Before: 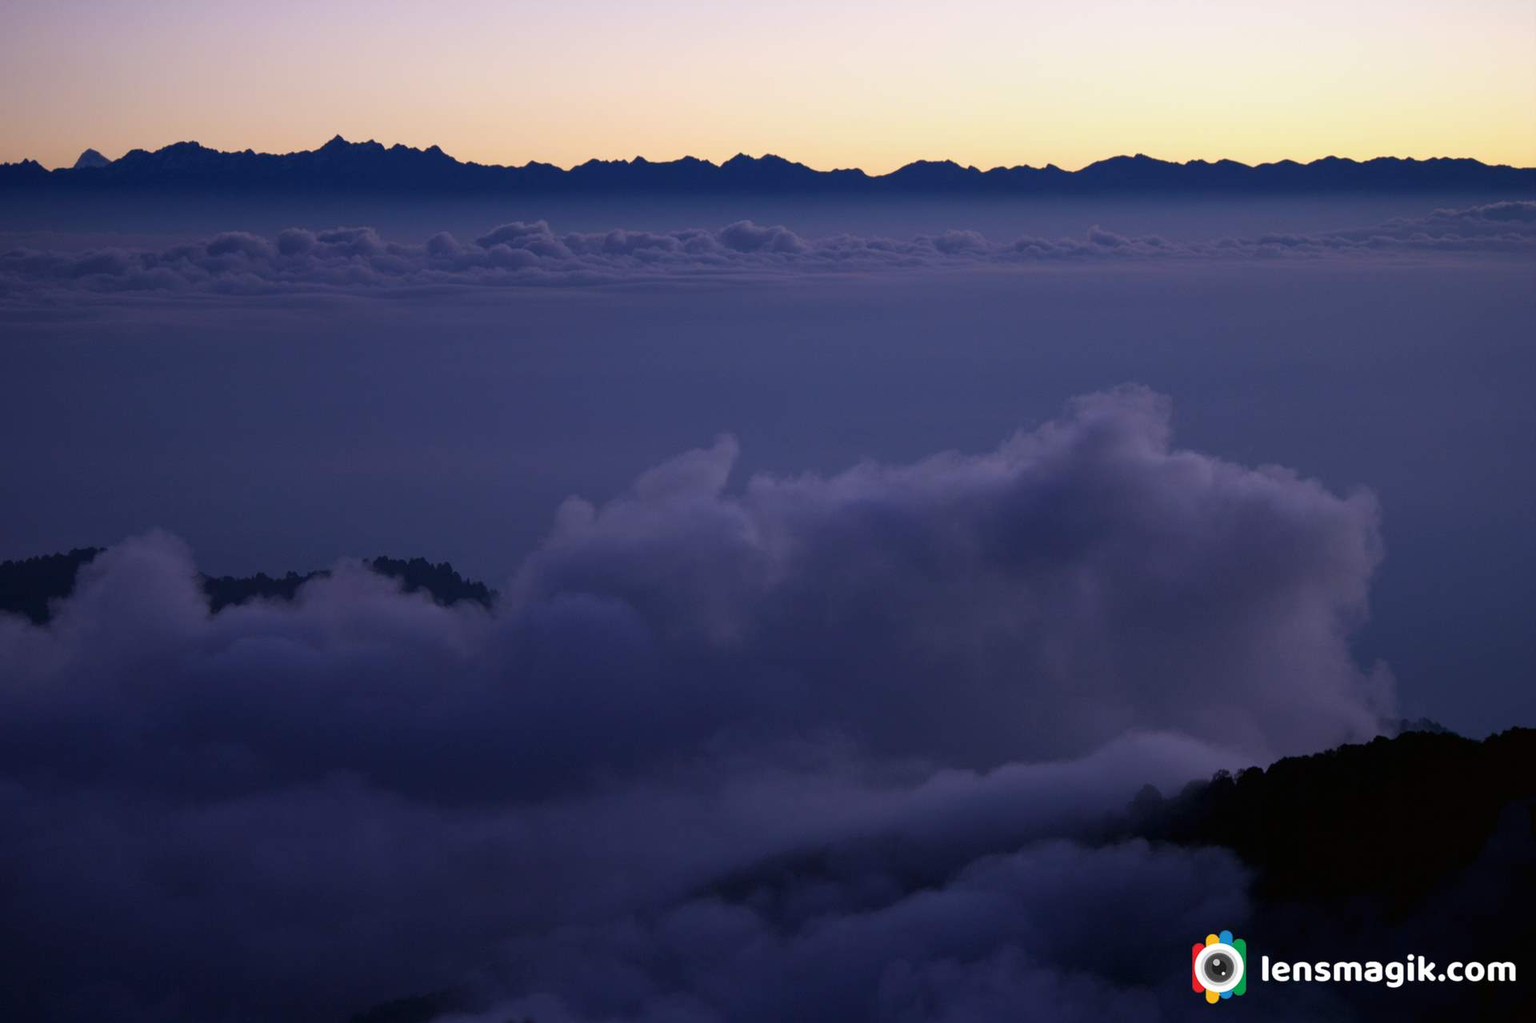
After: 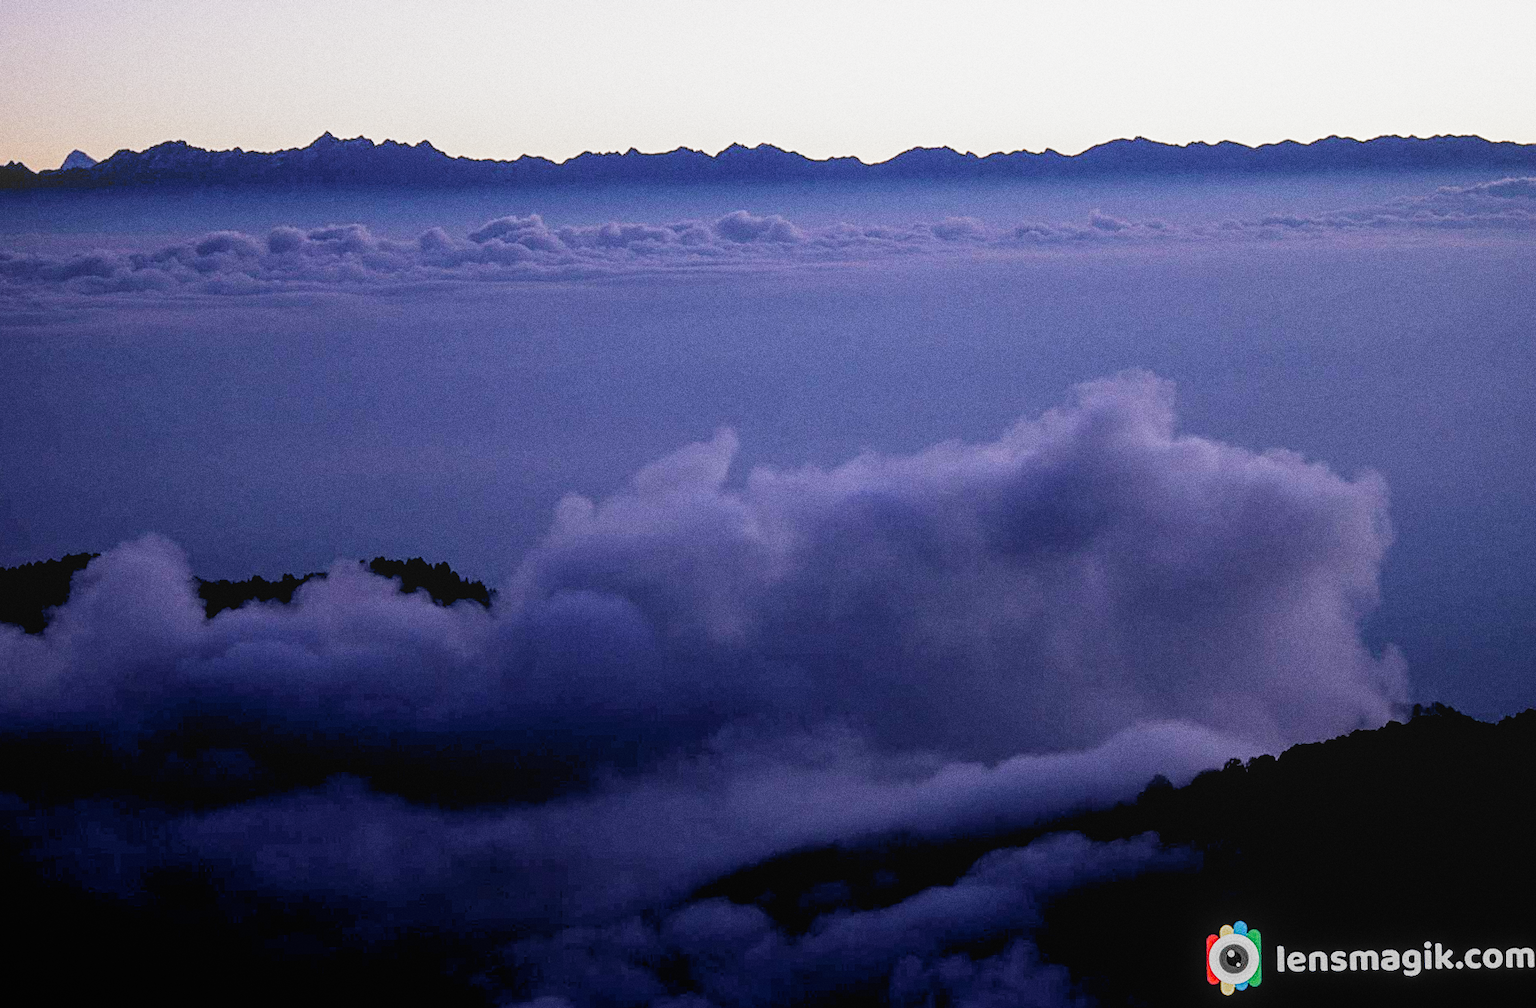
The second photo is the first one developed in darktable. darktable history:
sharpen: on, module defaults
rotate and perspective: rotation -1°, crop left 0.011, crop right 0.989, crop top 0.025, crop bottom 0.975
grain: coarseness 0.09 ISO, strength 40%
filmic rgb: middle gray luminance 9.23%, black relative exposure -10.55 EV, white relative exposure 3.45 EV, threshold 6 EV, target black luminance 0%, hardness 5.98, latitude 59.69%, contrast 1.087, highlights saturation mix 5%, shadows ↔ highlights balance 29.23%, add noise in highlights 0, preserve chrominance no, color science v3 (2019), use custom middle-gray values true, iterations of high-quality reconstruction 0, contrast in highlights soft, enable highlight reconstruction true
exposure: exposure -0.157 EV, compensate highlight preservation false
rgb levels: levels [[0.01, 0.419, 0.839], [0, 0.5, 1], [0, 0.5, 1]]
local contrast: highlights 48%, shadows 0%, detail 100%
